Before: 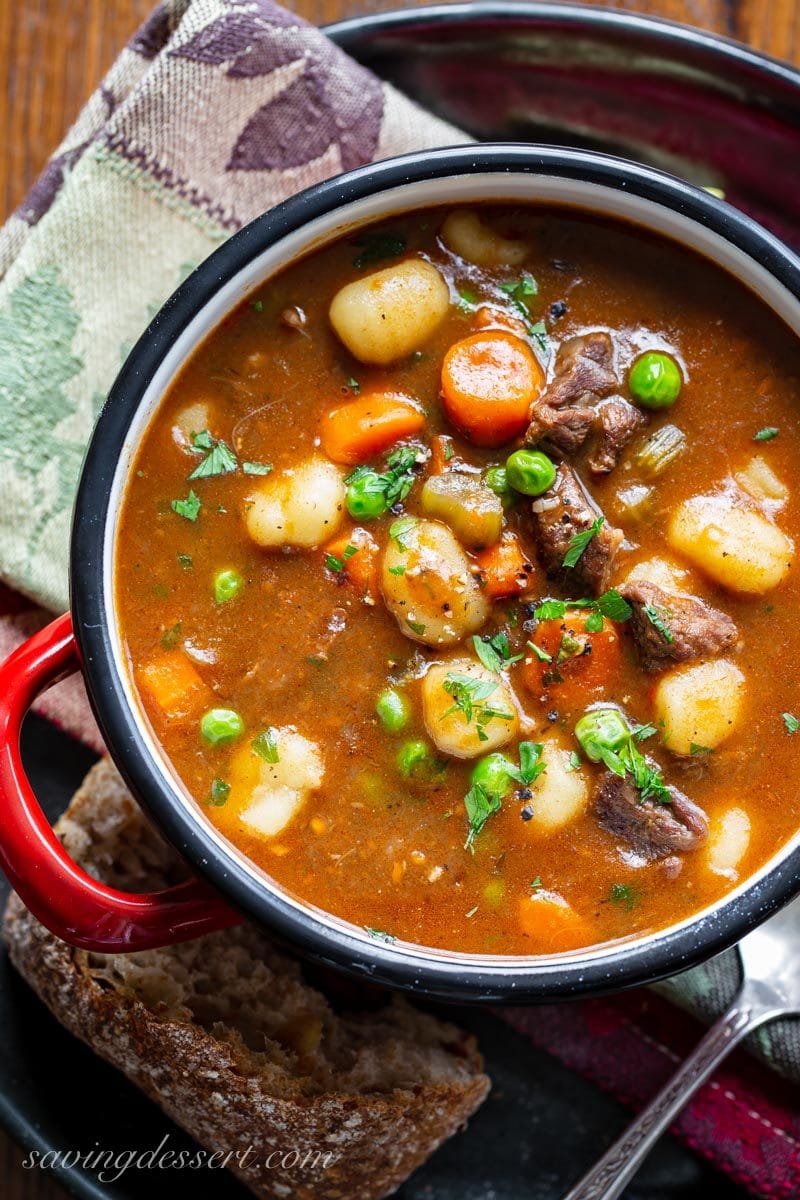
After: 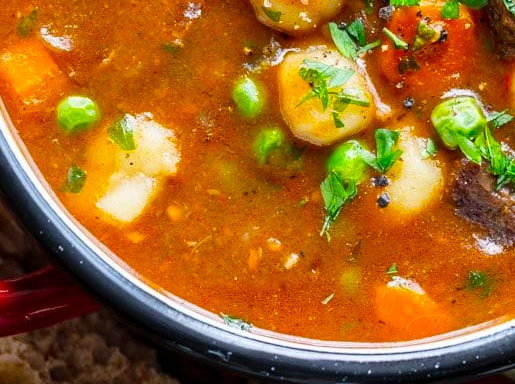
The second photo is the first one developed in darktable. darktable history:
color balance: output saturation 120%
shadows and highlights: low approximation 0.01, soften with gaussian
crop: left 18.091%, top 51.13%, right 17.525%, bottom 16.85%
